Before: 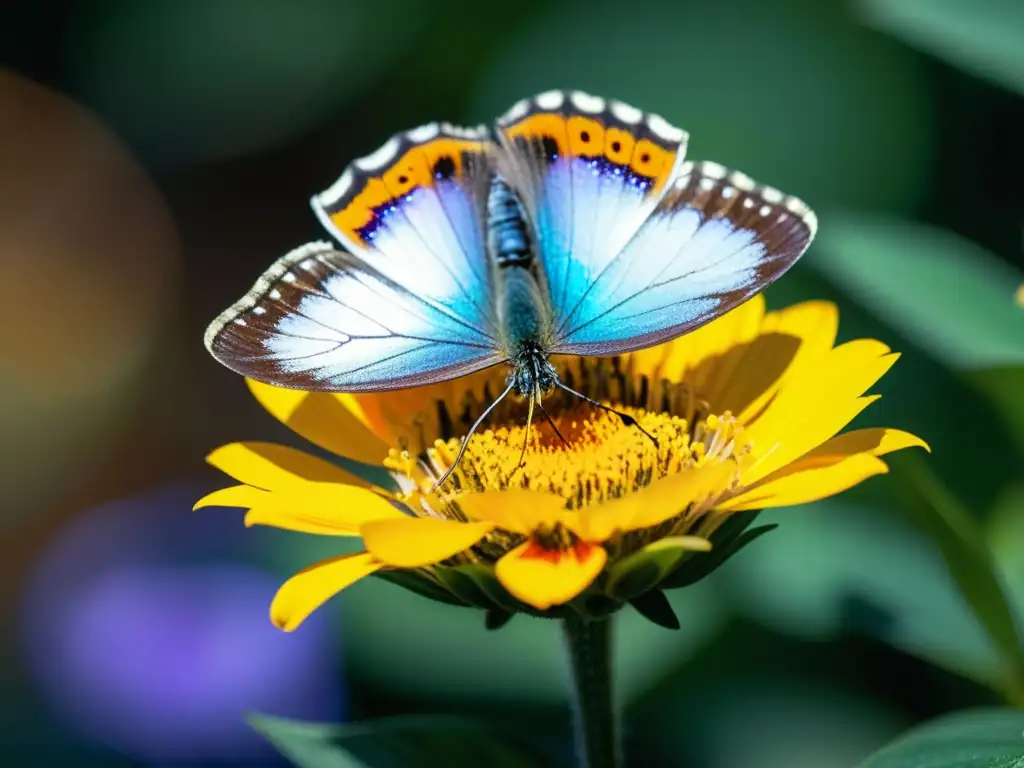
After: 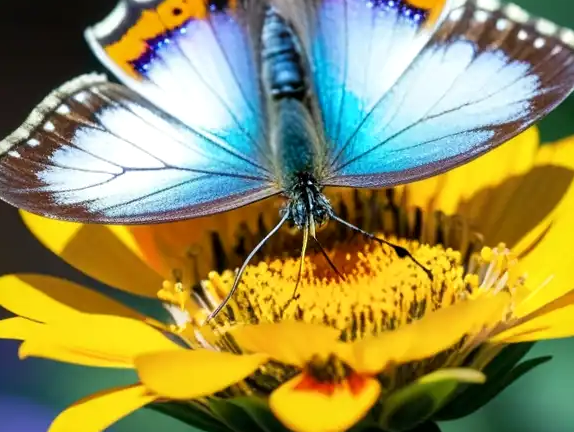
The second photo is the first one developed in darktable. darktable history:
crop and rotate: left 22.153%, top 21.918%, right 21.705%, bottom 21.764%
sharpen: radius 2.881, amount 0.863, threshold 47.215
local contrast: mode bilateral grid, contrast 20, coarseness 51, detail 132%, midtone range 0.2
